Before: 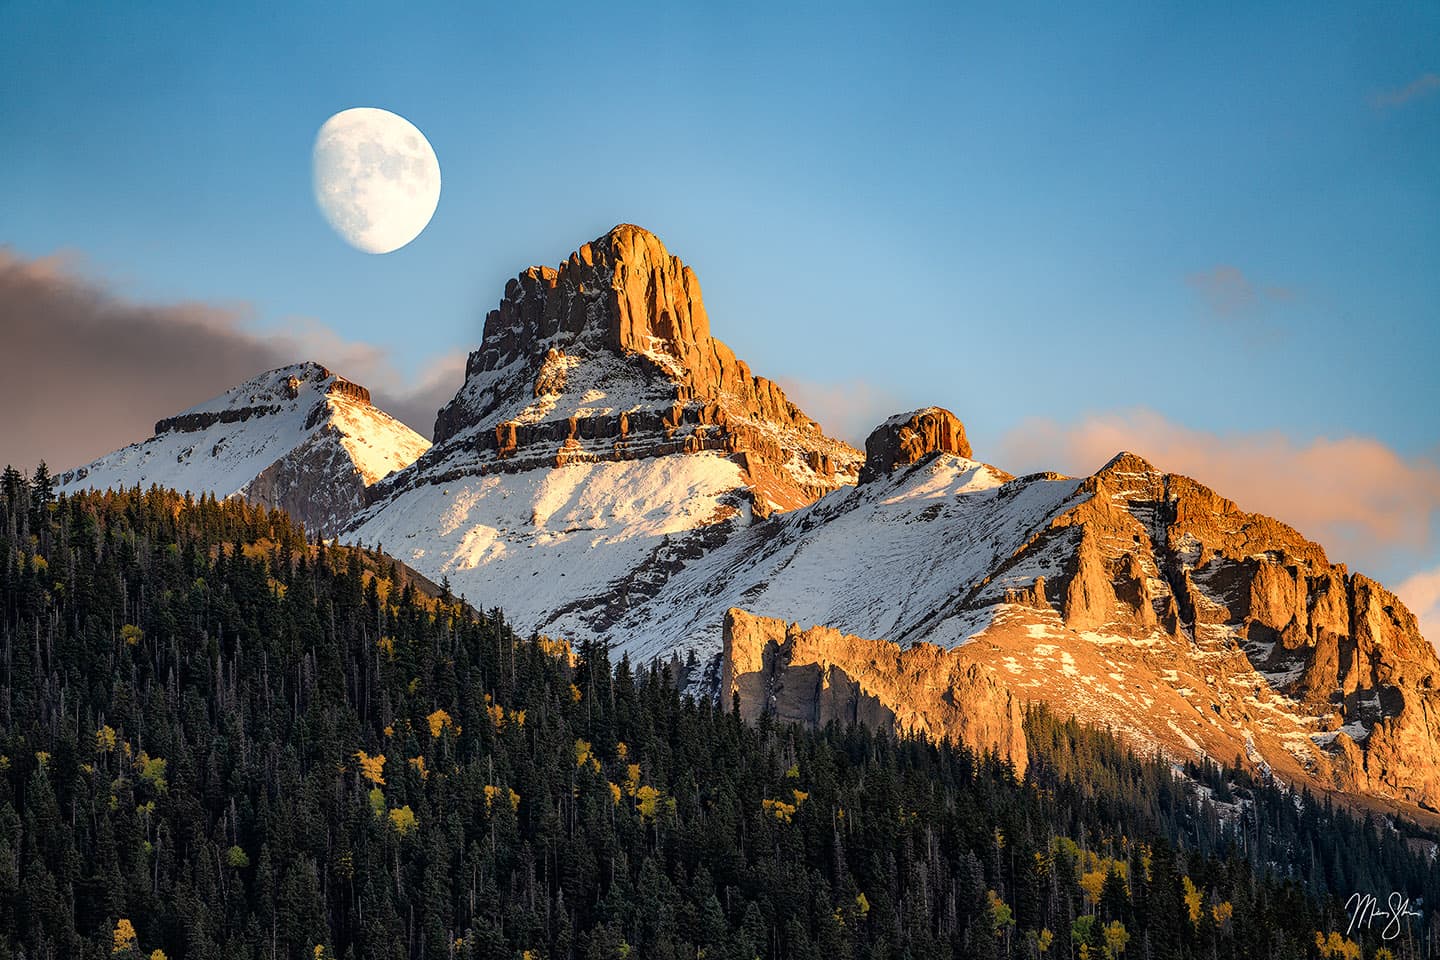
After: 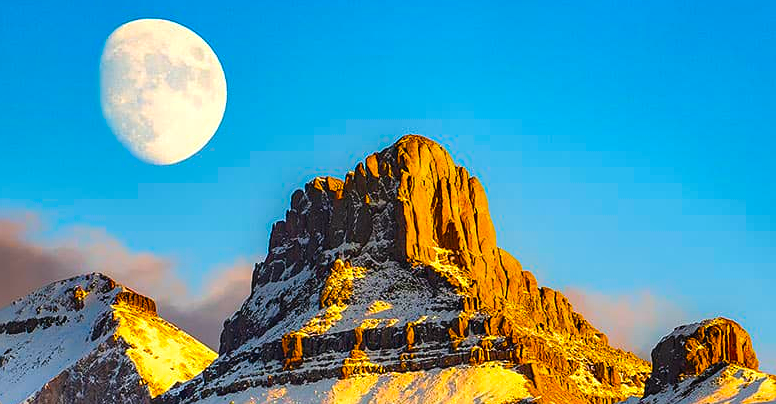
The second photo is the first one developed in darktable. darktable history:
exposure: exposure -0.07 EV, compensate highlight preservation false
crop: left 14.912%, top 9.309%, right 31.15%, bottom 48.541%
local contrast: highlights 107%, shadows 103%, detail 119%, midtone range 0.2
color balance rgb: power › hue 316.06°, global offset › luminance 0.495%, global offset › hue 168.55°, linear chroma grading › global chroma 20.55%, perceptual saturation grading › global saturation 41.285%, global vibrance 50.166%
base curve: preserve colors none
shadows and highlights: shadows 22.43, highlights -49.21, soften with gaussian
sharpen: radius 1.22, amount 0.293, threshold 0.218
